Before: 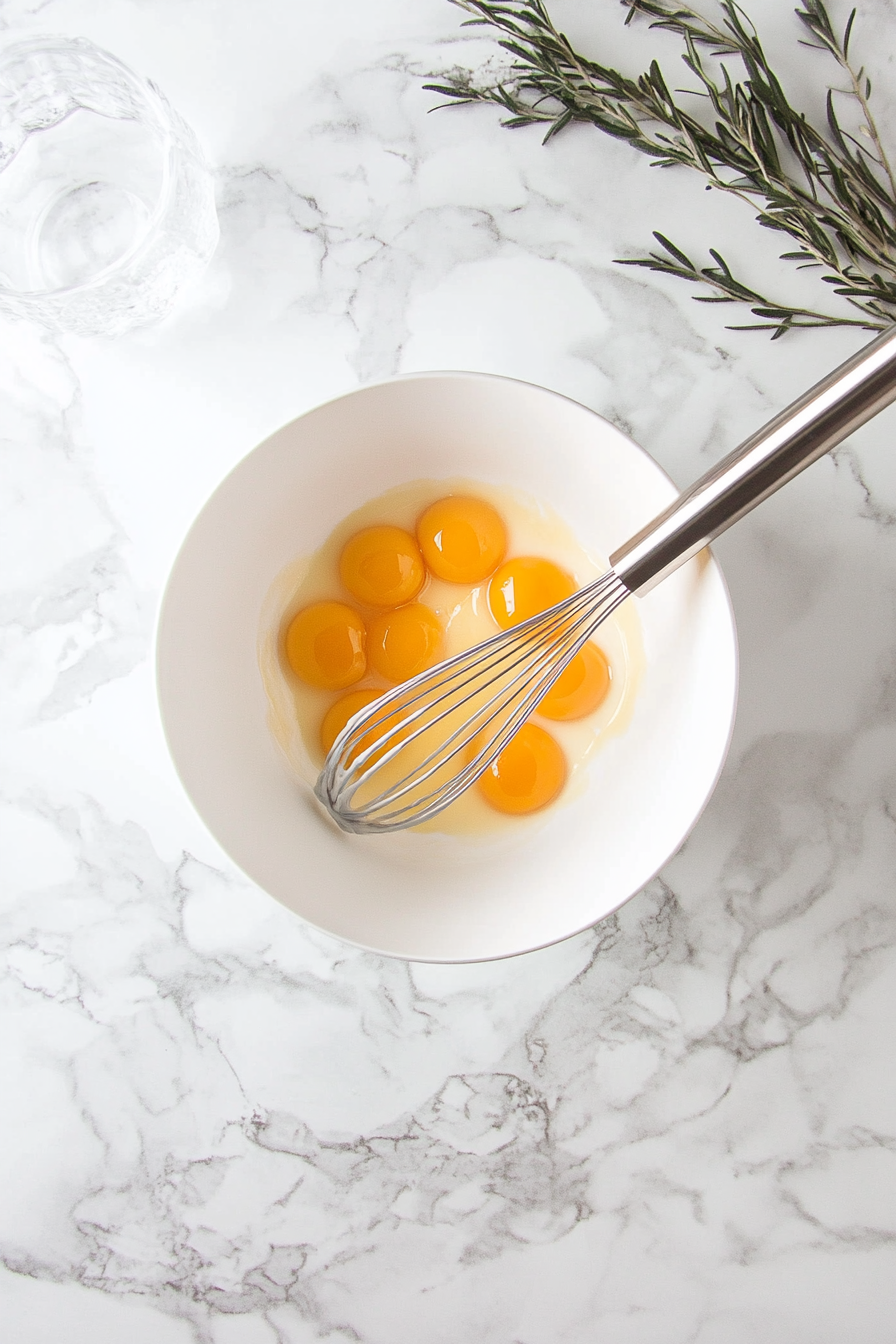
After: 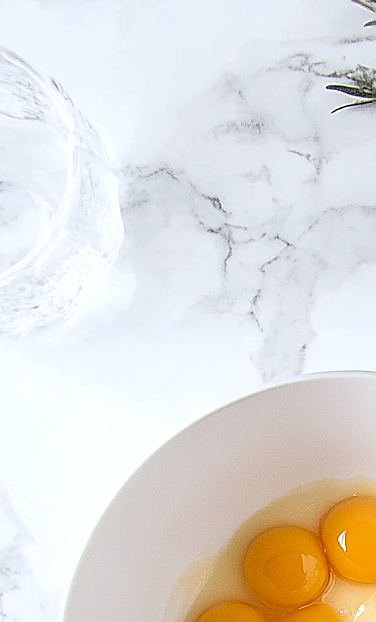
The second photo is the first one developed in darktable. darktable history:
sharpen: radius 1.4, amount 1.25, threshold 0.7
white balance: red 0.98, blue 1.034
local contrast: on, module defaults
crop and rotate: left 10.817%, top 0.062%, right 47.194%, bottom 53.626%
